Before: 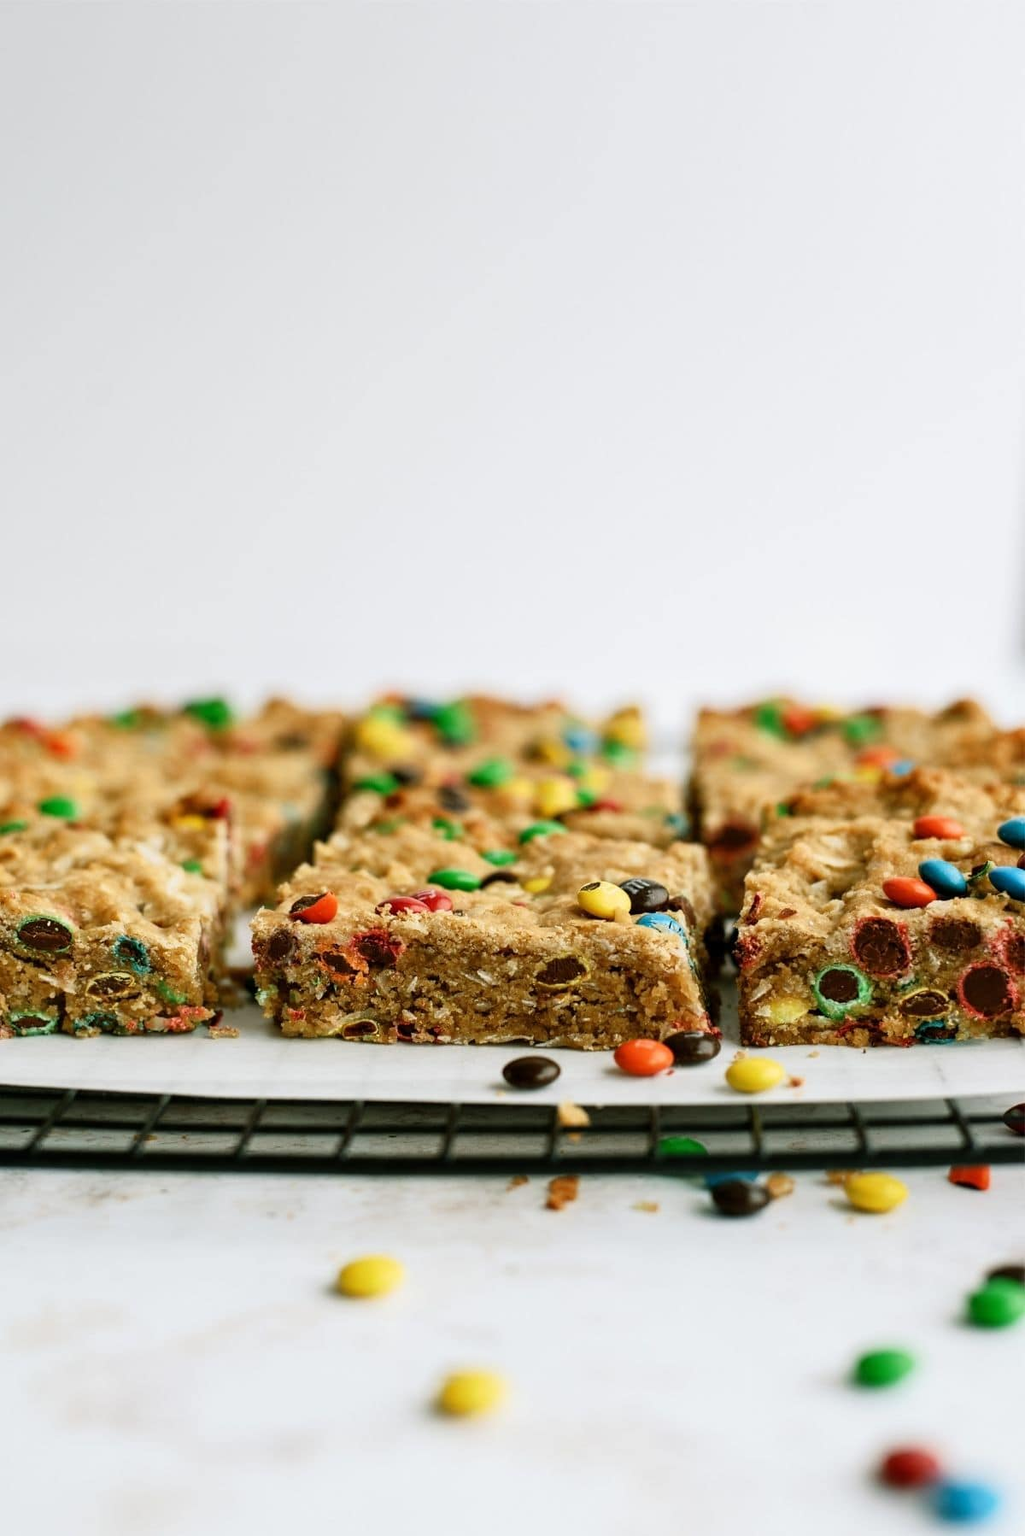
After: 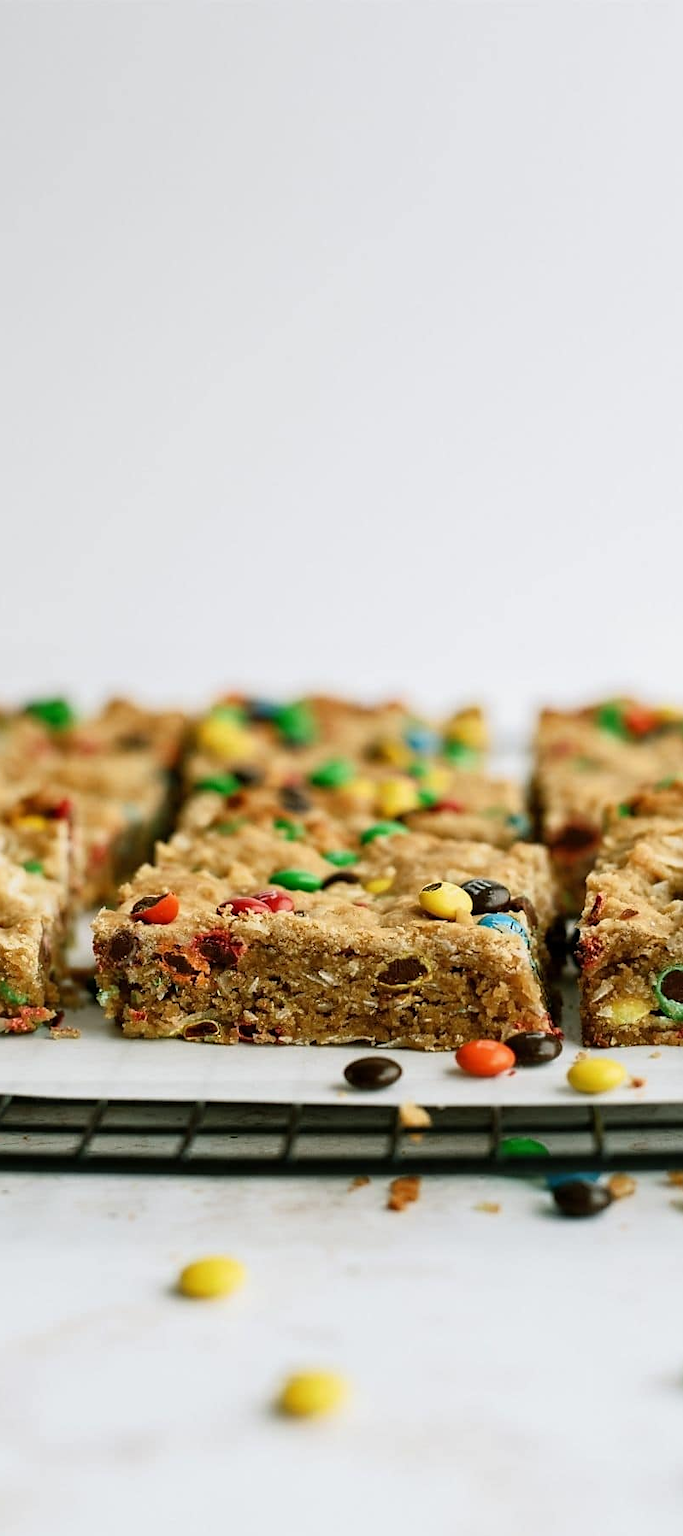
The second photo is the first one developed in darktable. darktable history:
sharpen: radius 1.529, amount 0.358, threshold 1.224
exposure: exposure -0.055 EV, compensate highlight preservation false
crop and rotate: left 15.537%, right 17.791%
